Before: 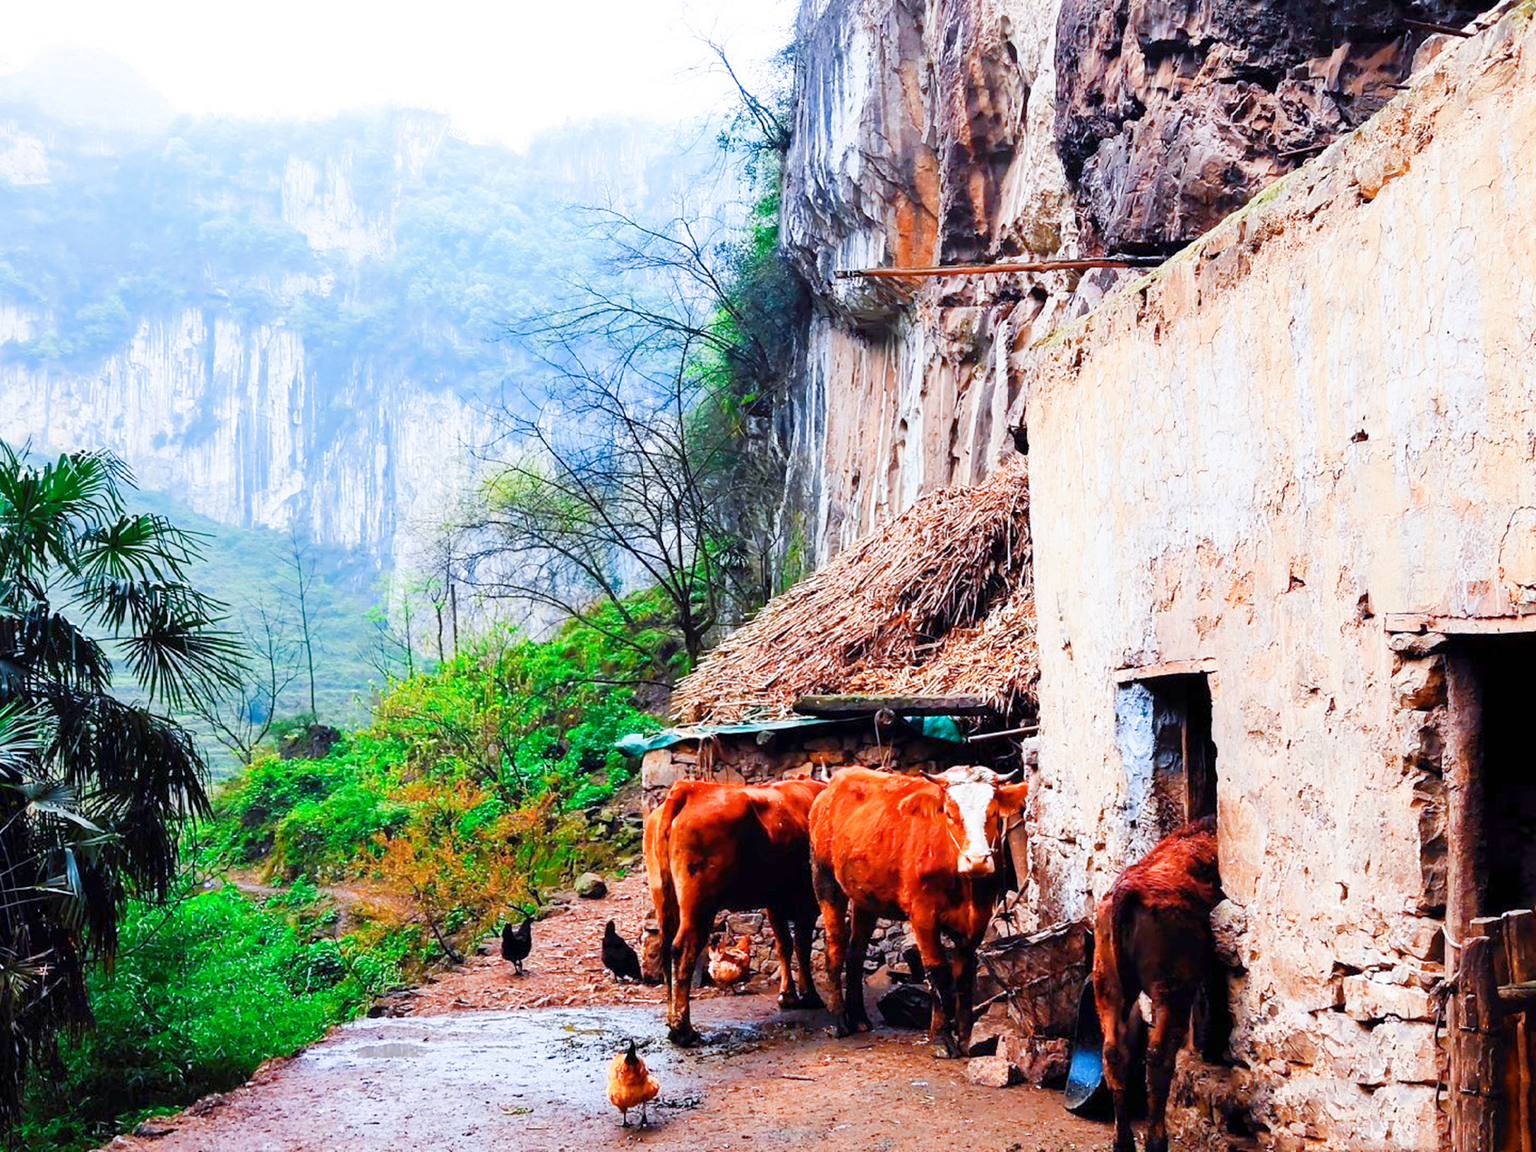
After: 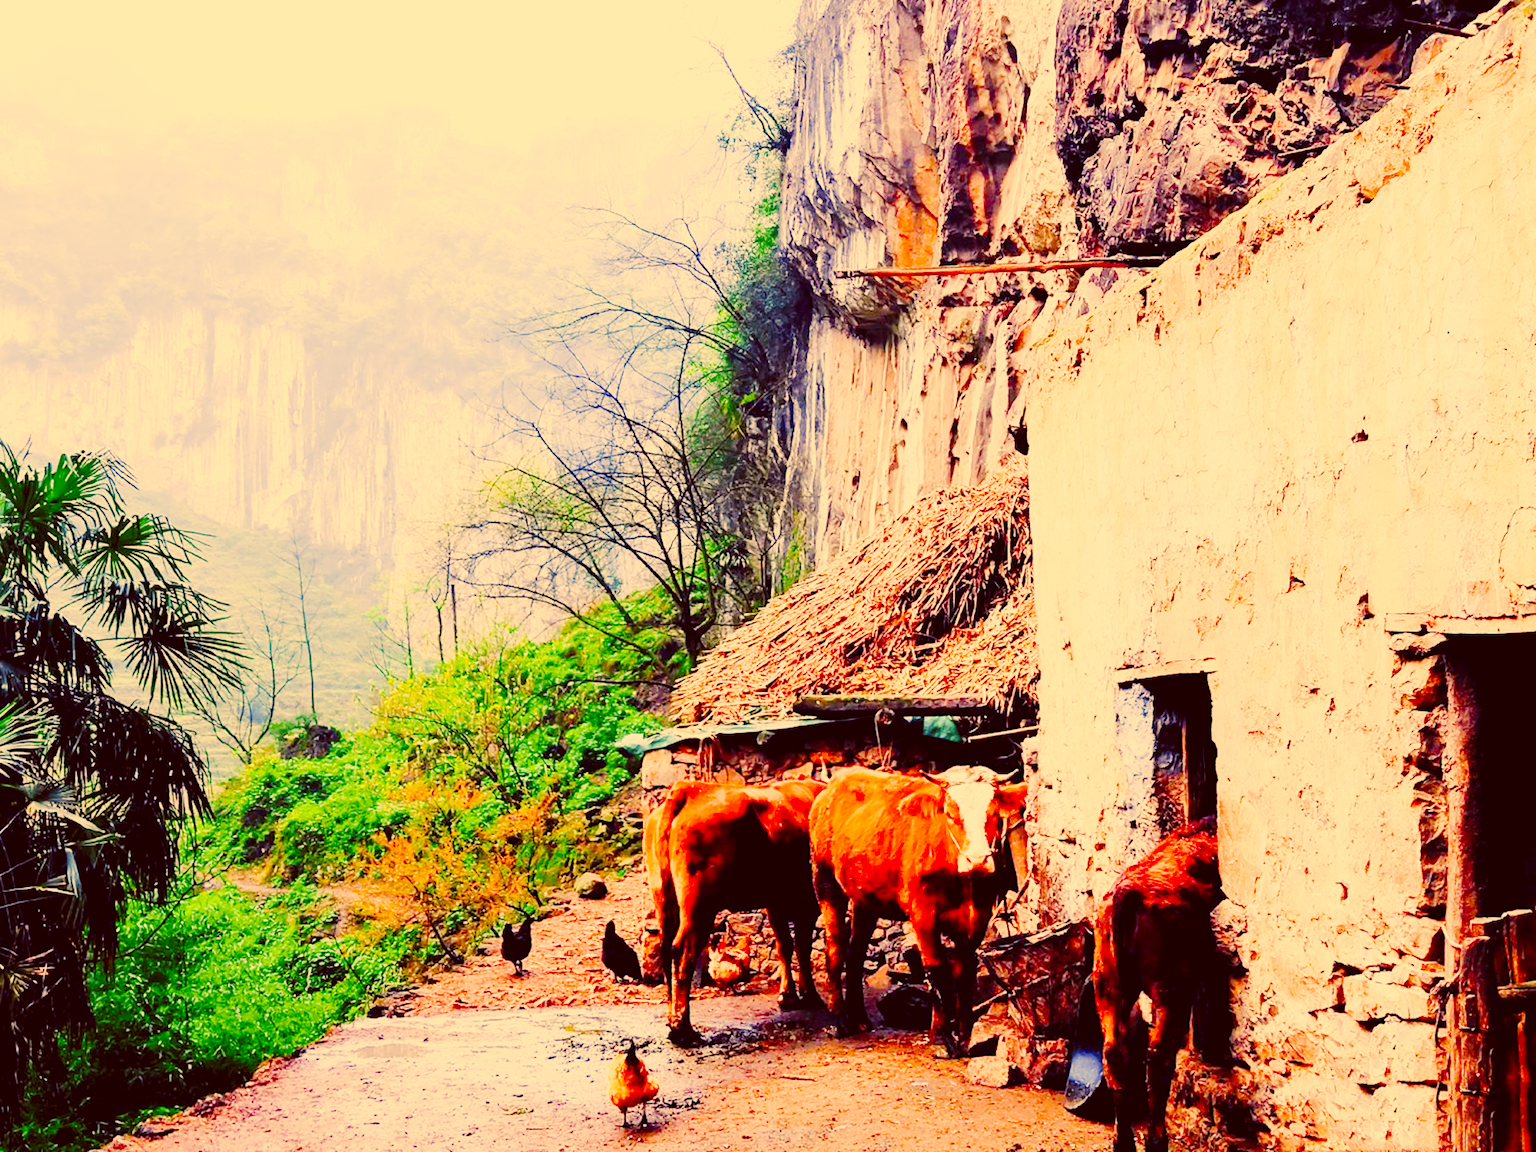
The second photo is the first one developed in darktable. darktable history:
tone curve: curves: ch0 [(0, 0.011) (0.104, 0.085) (0.236, 0.234) (0.398, 0.507) (0.472, 0.62) (0.641, 0.773) (0.835, 0.883) (1, 0.961)]; ch1 [(0, 0) (0.353, 0.344) (0.43, 0.401) (0.479, 0.476) (0.502, 0.504) (0.54, 0.542) (0.602, 0.613) (0.638, 0.668) (0.693, 0.727) (1, 1)]; ch2 [(0, 0) (0.34, 0.314) (0.434, 0.43) (0.5, 0.506) (0.528, 0.534) (0.55, 0.567) (0.595, 0.613) (0.644, 0.729) (1, 1)], preserve colors none
exposure: black level correction 0.005, exposure 0.015 EV, compensate highlight preservation false
color correction: highlights a* 10.02, highlights b* 38.56, shadows a* 14.64, shadows b* 3.62
